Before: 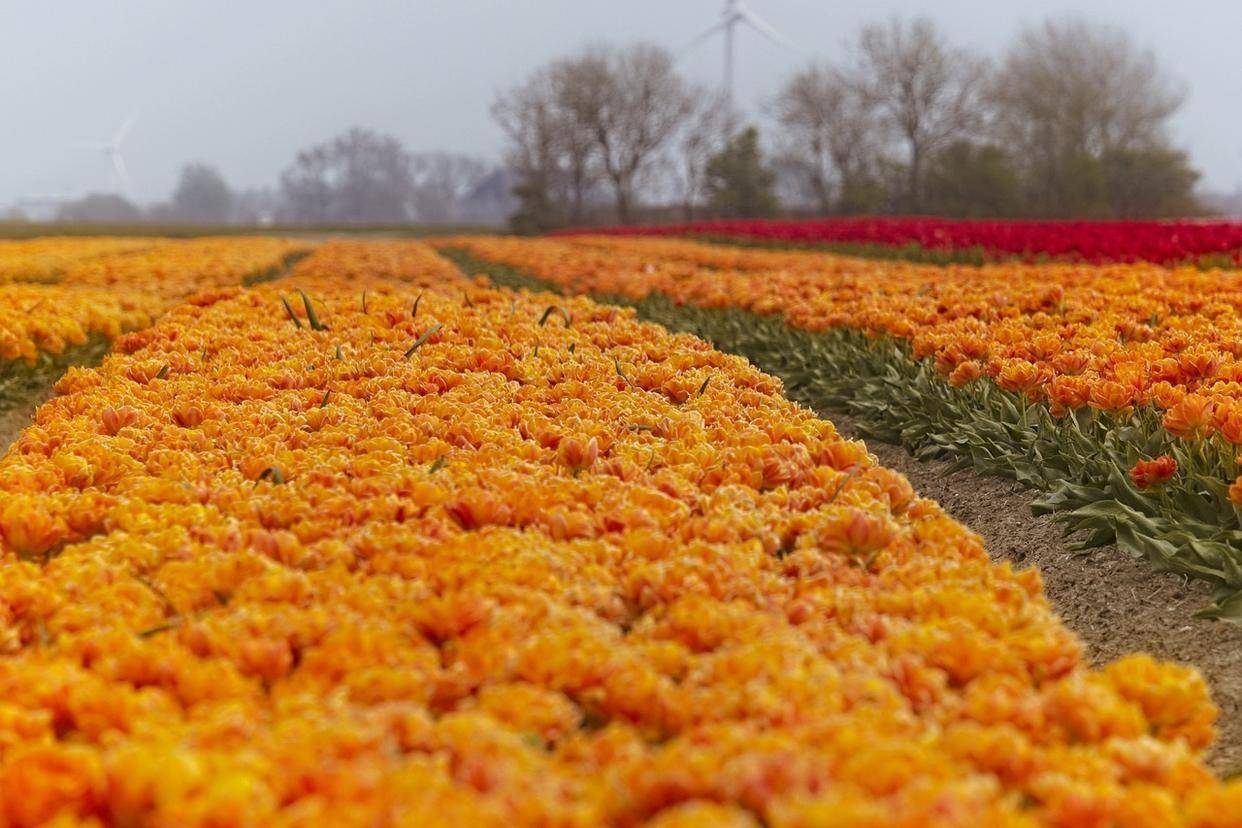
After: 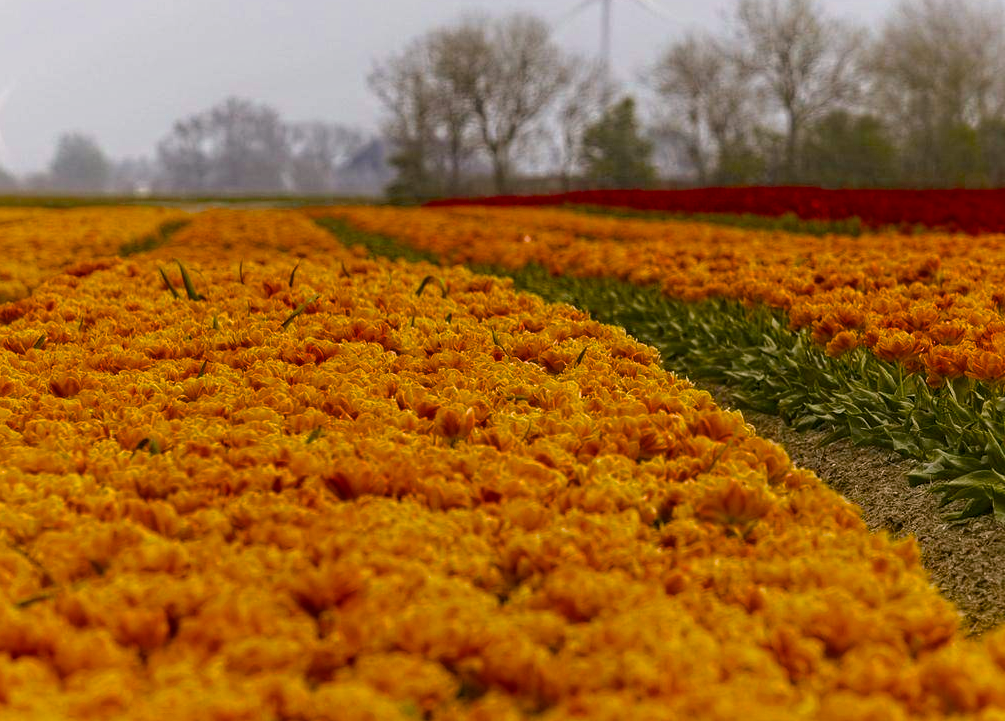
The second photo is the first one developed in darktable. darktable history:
crop: left 9.917%, top 3.662%, right 9.162%, bottom 9.183%
color correction: highlights a* 4.51, highlights b* 4.97, shadows a* -6.98, shadows b* 5.01
color balance rgb: global offset › luminance 0.258%, perceptual saturation grading › global saturation 30.133%, saturation formula JzAzBz (2021)
local contrast: on, module defaults
exposure: compensate exposure bias true, compensate highlight preservation false
